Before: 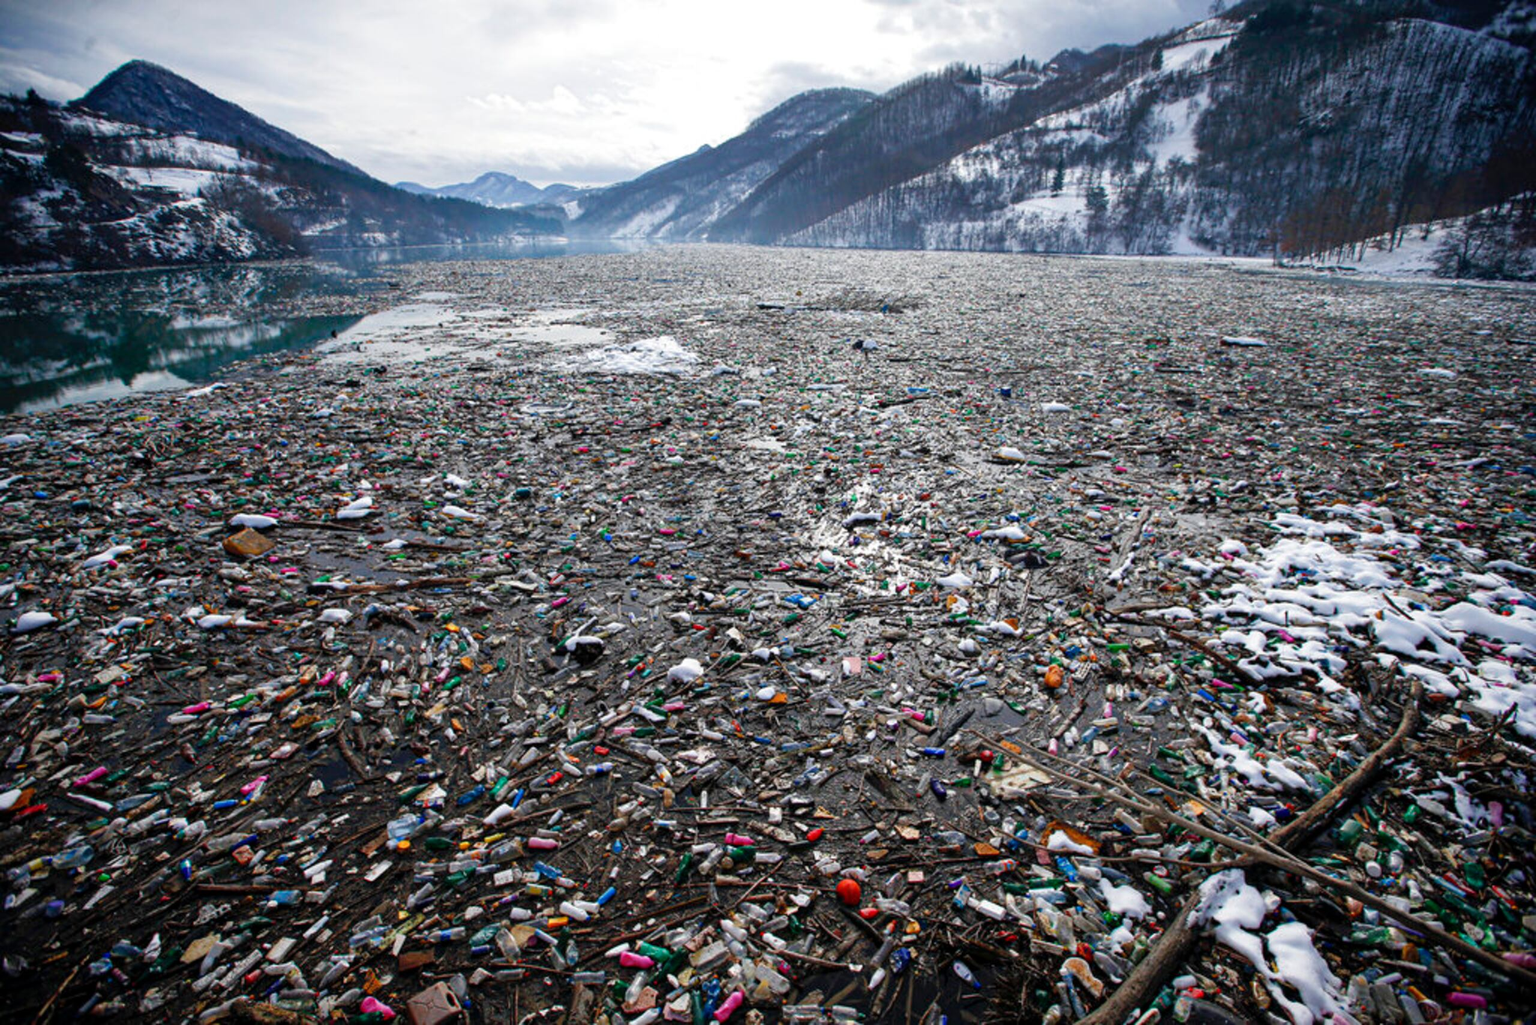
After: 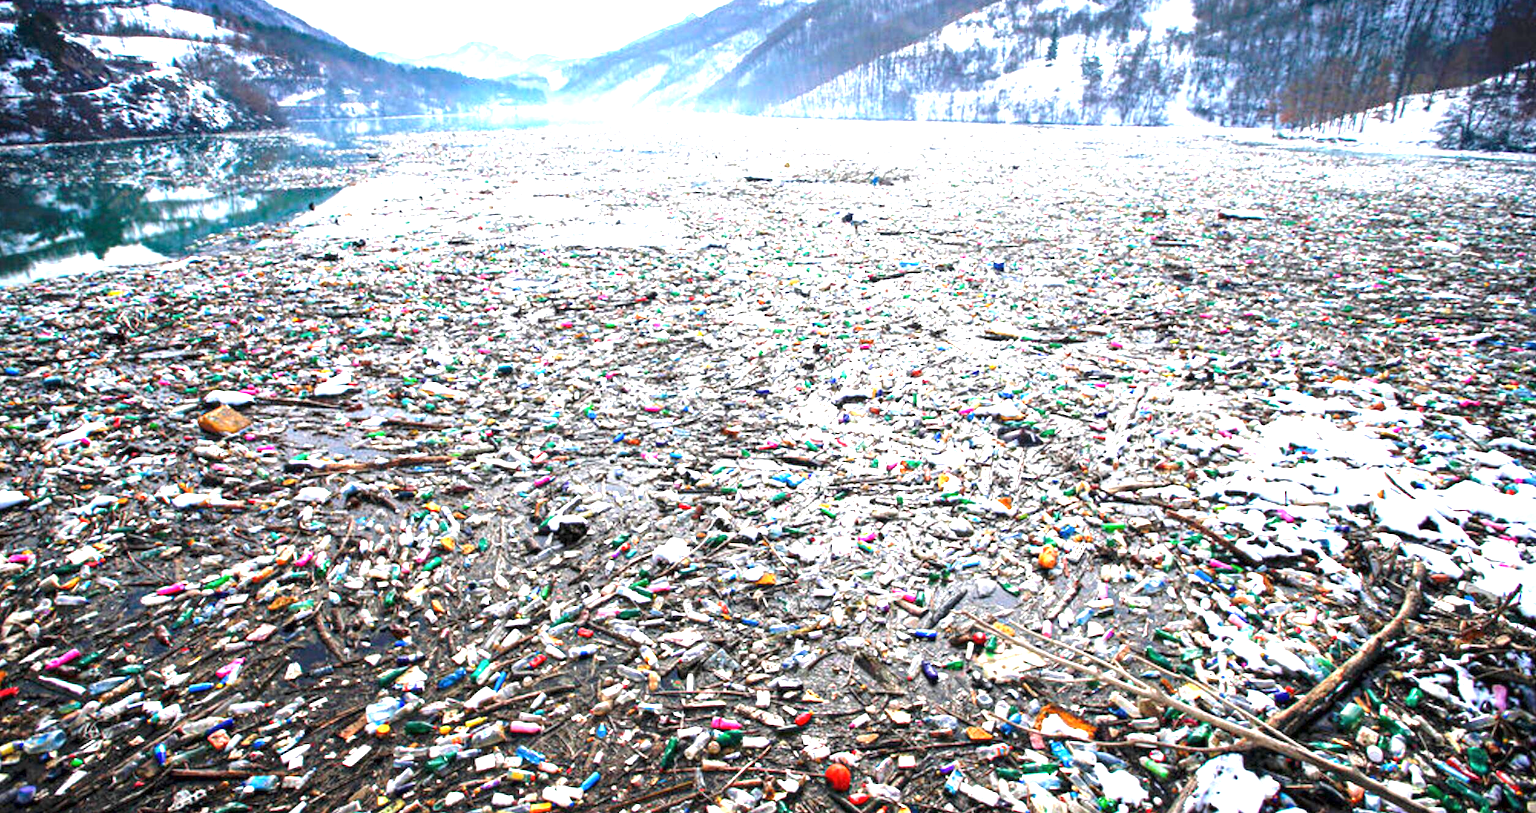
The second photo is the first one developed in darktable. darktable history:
local contrast: highlights 101%, shadows 97%, detail 119%, midtone range 0.2
crop and rotate: left 1.946%, top 12.919%, right 0.269%, bottom 9.427%
exposure: black level correction 0, exposure 2.097 EV, compensate highlight preservation false
